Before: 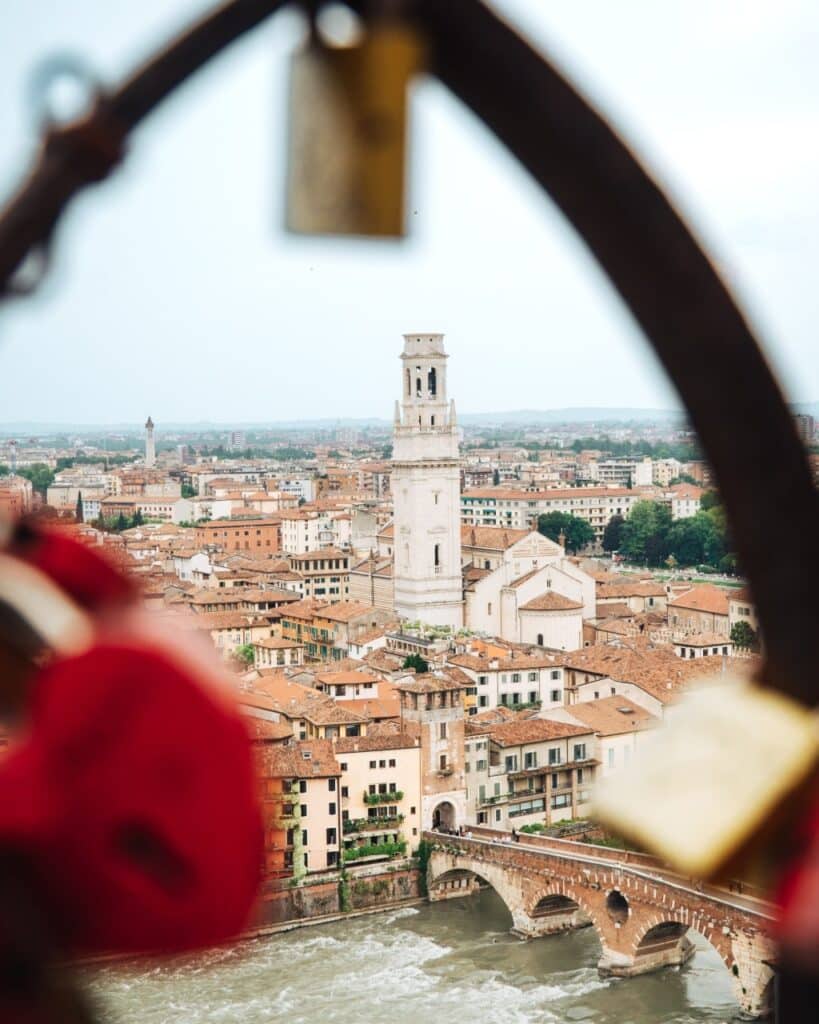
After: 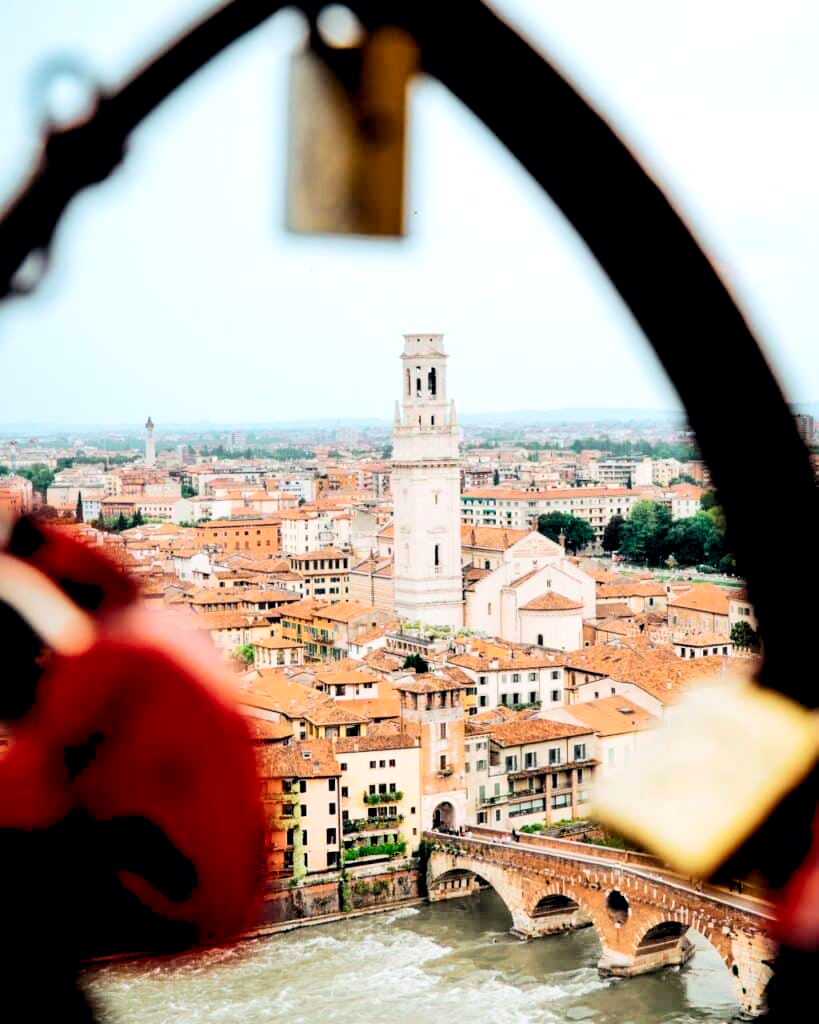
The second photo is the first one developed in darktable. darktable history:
tone curve: curves: ch0 [(0, 0) (0.126, 0.061) (0.338, 0.285) (0.494, 0.518) (0.703, 0.762) (1, 1)]; ch1 [(0, 0) (0.389, 0.313) (0.457, 0.442) (0.5, 0.501) (0.55, 0.578) (1, 1)]; ch2 [(0, 0) (0.44, 0.424) (0.501, 0.499) (0.557, 0.564) (0.613, 0.67) (0.707, 0.746) (1, 1)], color space Lab, independent channels, preserve colors none
rgb levels: levels [[0.029, 0.461, 0.922], [0, 0.5, 1], [0, 0.5, 1]]
